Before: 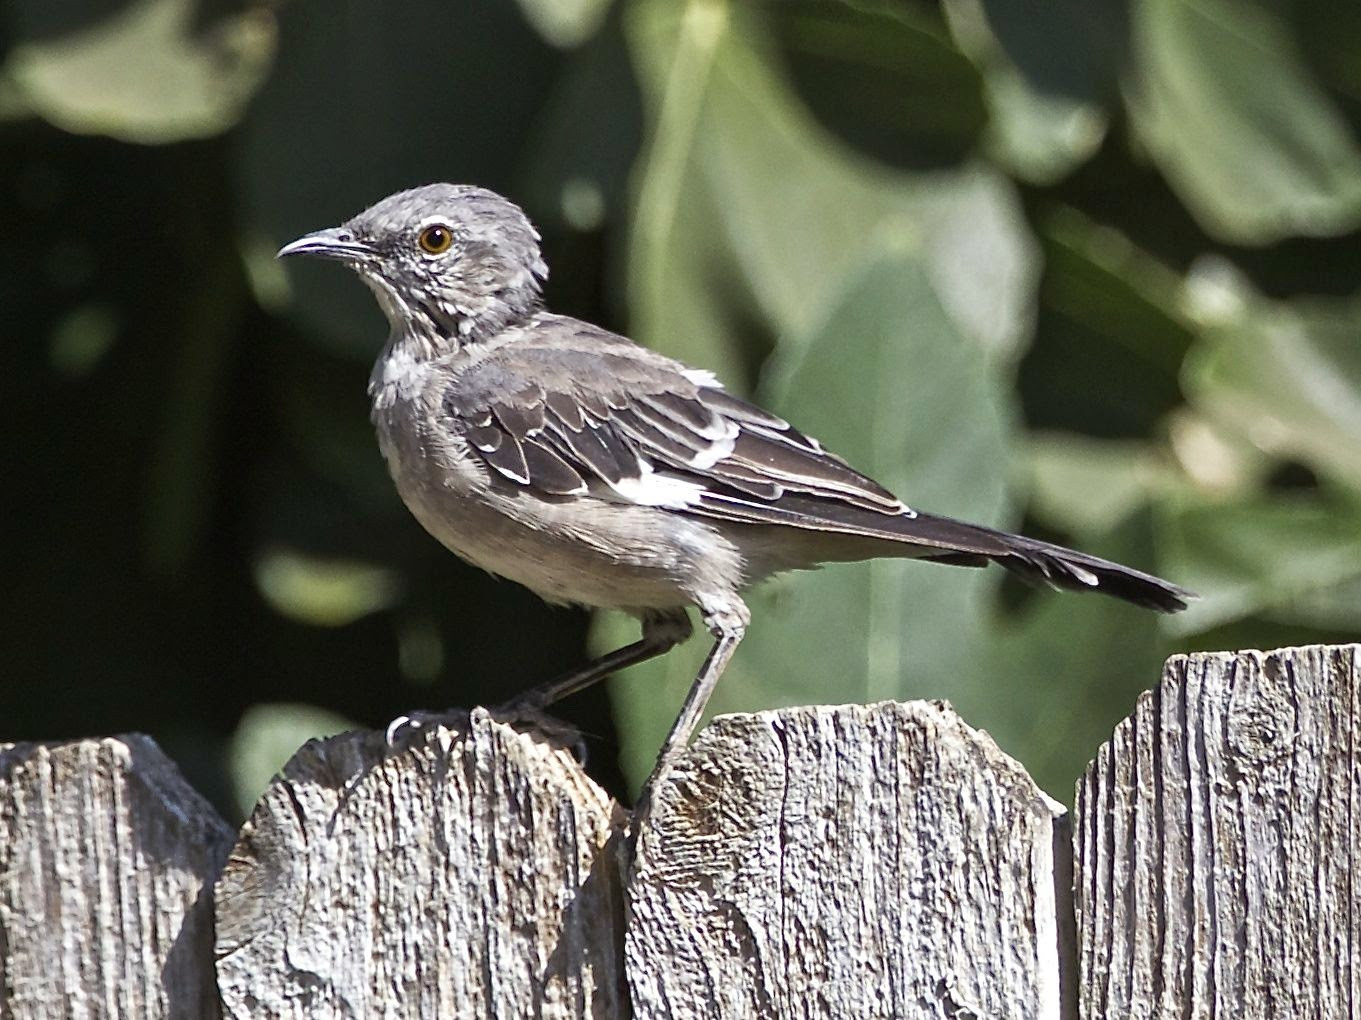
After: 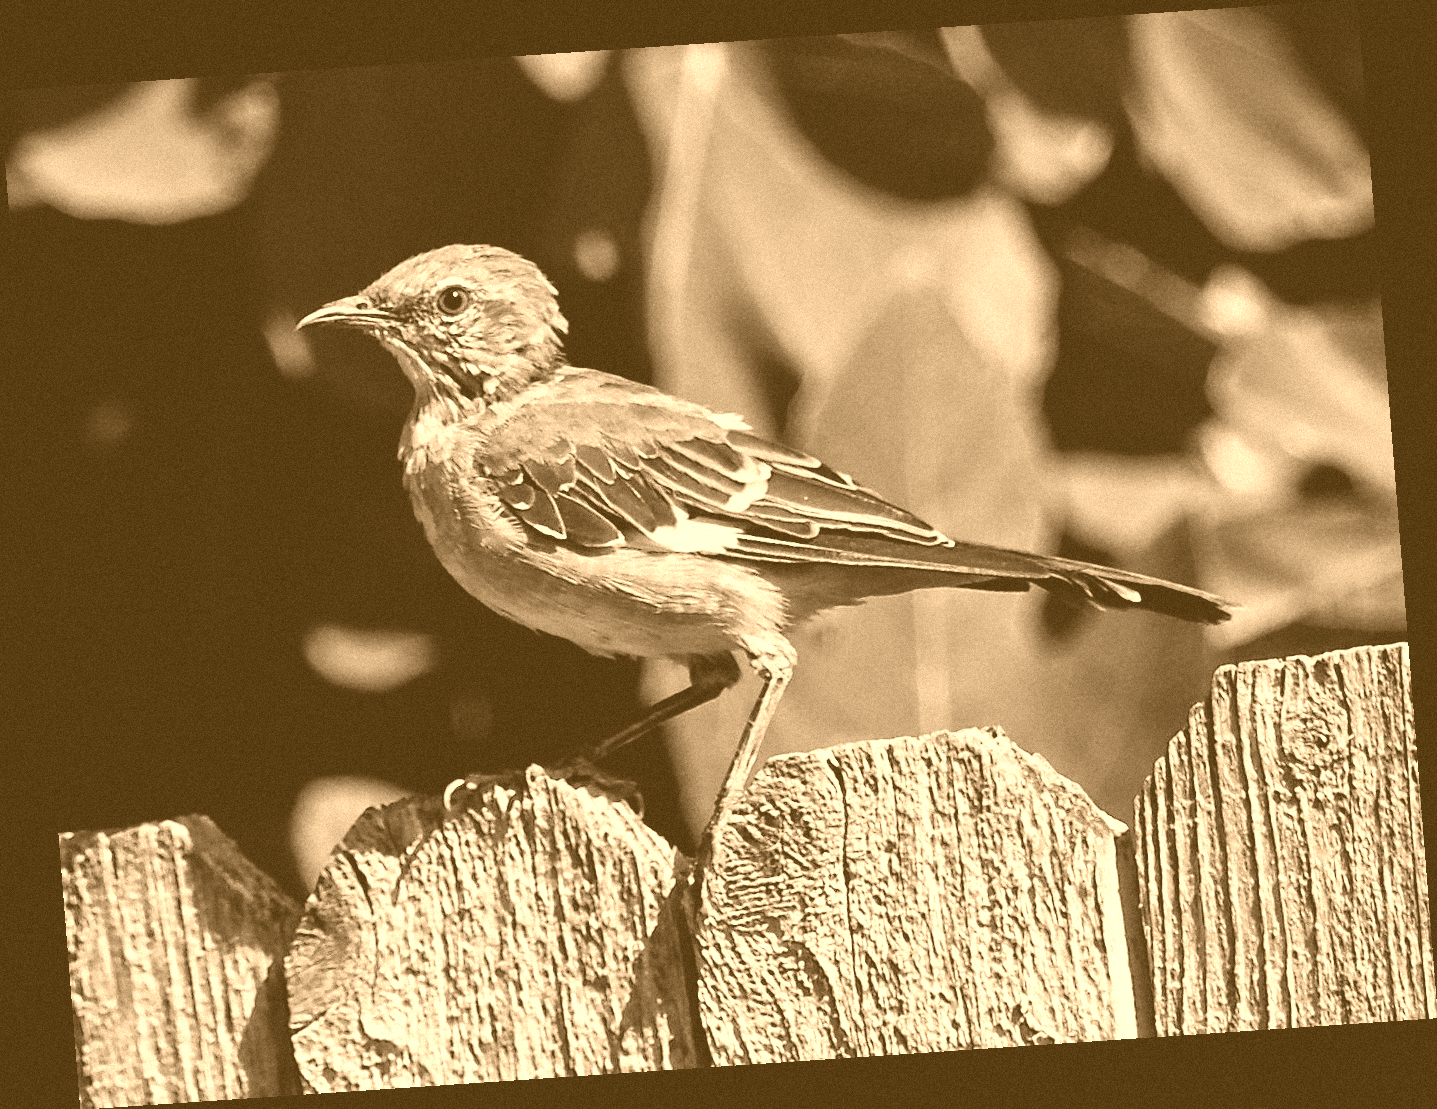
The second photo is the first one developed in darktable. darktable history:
grain: mid-tones bias 0%
colorize: hue 28.8°, source mix 100%
rotate and perspective: rotation -4.2°, shear 0.006, automatic cropping off
filmic rgb: middle gray luminance 29%, black relative exposure -10.3 EV, white relative exposure 5.5 EV, threshold 6 EV, target black luminance 0%, hardness 3.95, latitude 2.04%, contrast 1.132, highlights saturation mix 5%, shadows ↔ highlights balance 15.11%, add noise in highlights 0, preserve chrominance no, color science v3 (2019), use custom middle-gray values true, iterations of high-quality reconstruction 0, contrast in highlights soft, enable highlight reconstruction true
contrast brightness saturation: saturation -1
white balance: emerald 1
